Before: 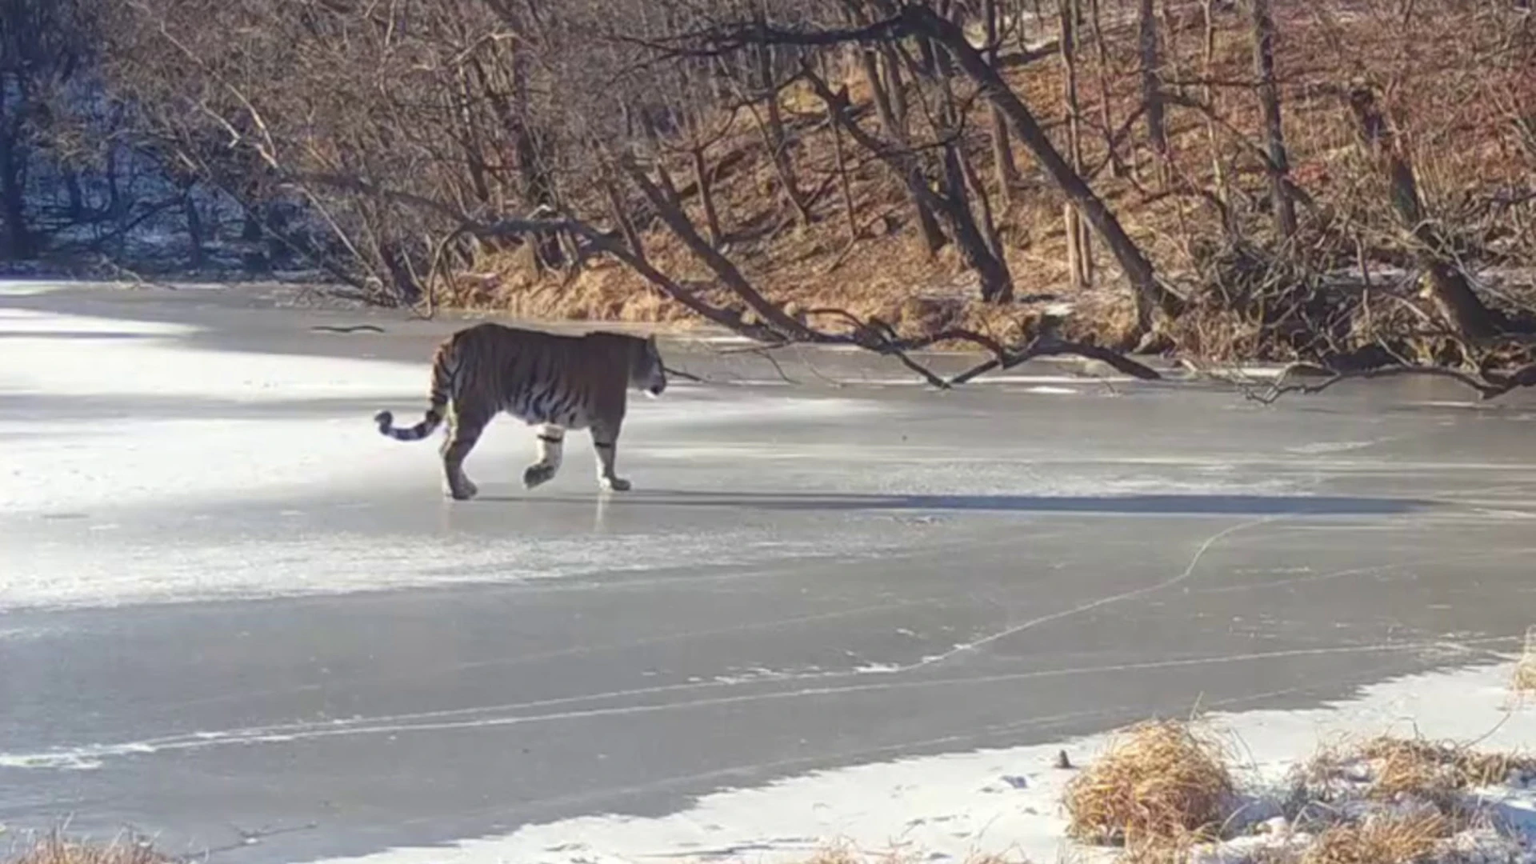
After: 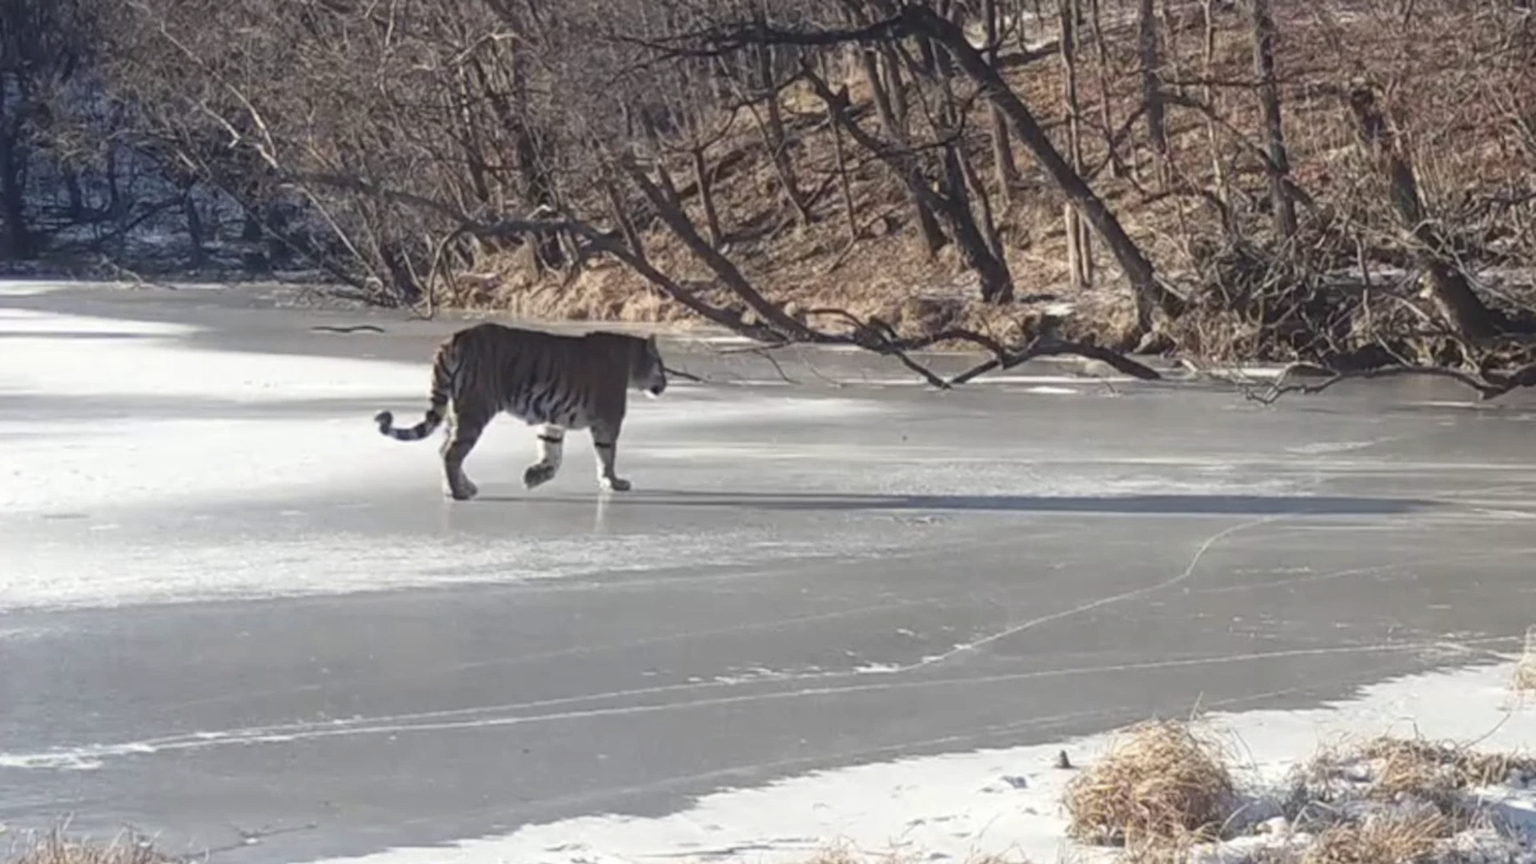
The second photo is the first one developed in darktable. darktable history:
contrast brightness saturation: contrast 0.097, saturation -0.368
